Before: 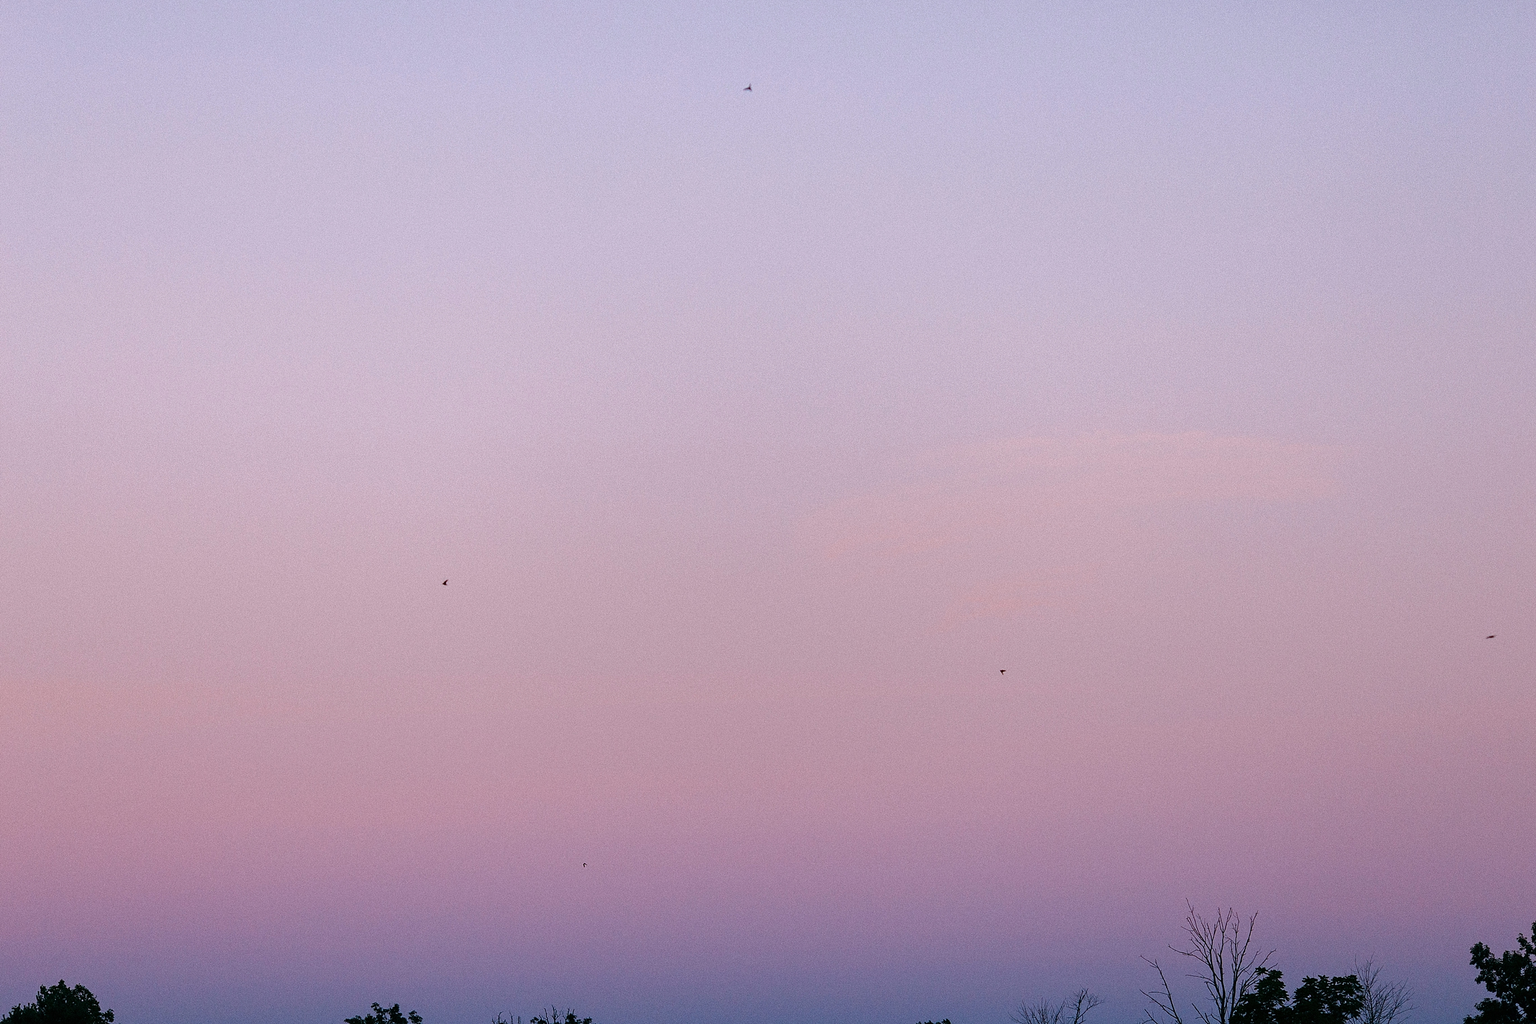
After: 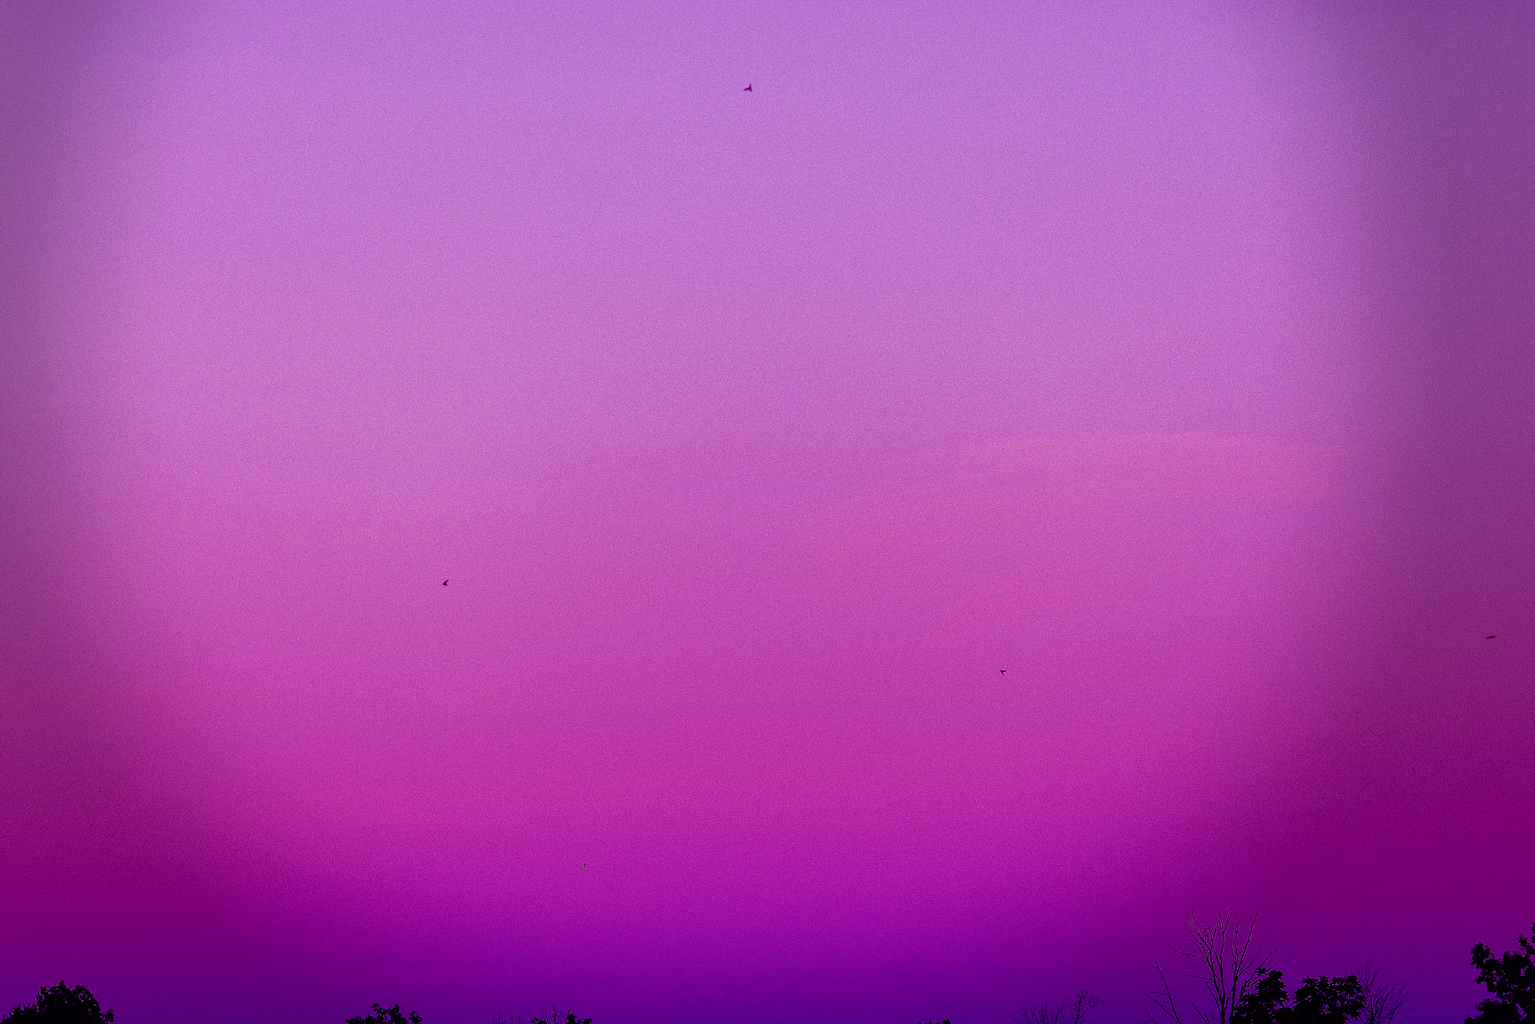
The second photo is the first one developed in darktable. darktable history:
vignetting: fall-off start 68.33%, fall-off radius 30%, saturation 0.042, center (-0.066, -0.311), width/height ratio 0.992, shape 0.85, dithering 8-bit output
shadows and highlights: on, module defaults
color balance: mode lift, gamma, gain (sRGB), lift [1, 1, 0.101, 1]
